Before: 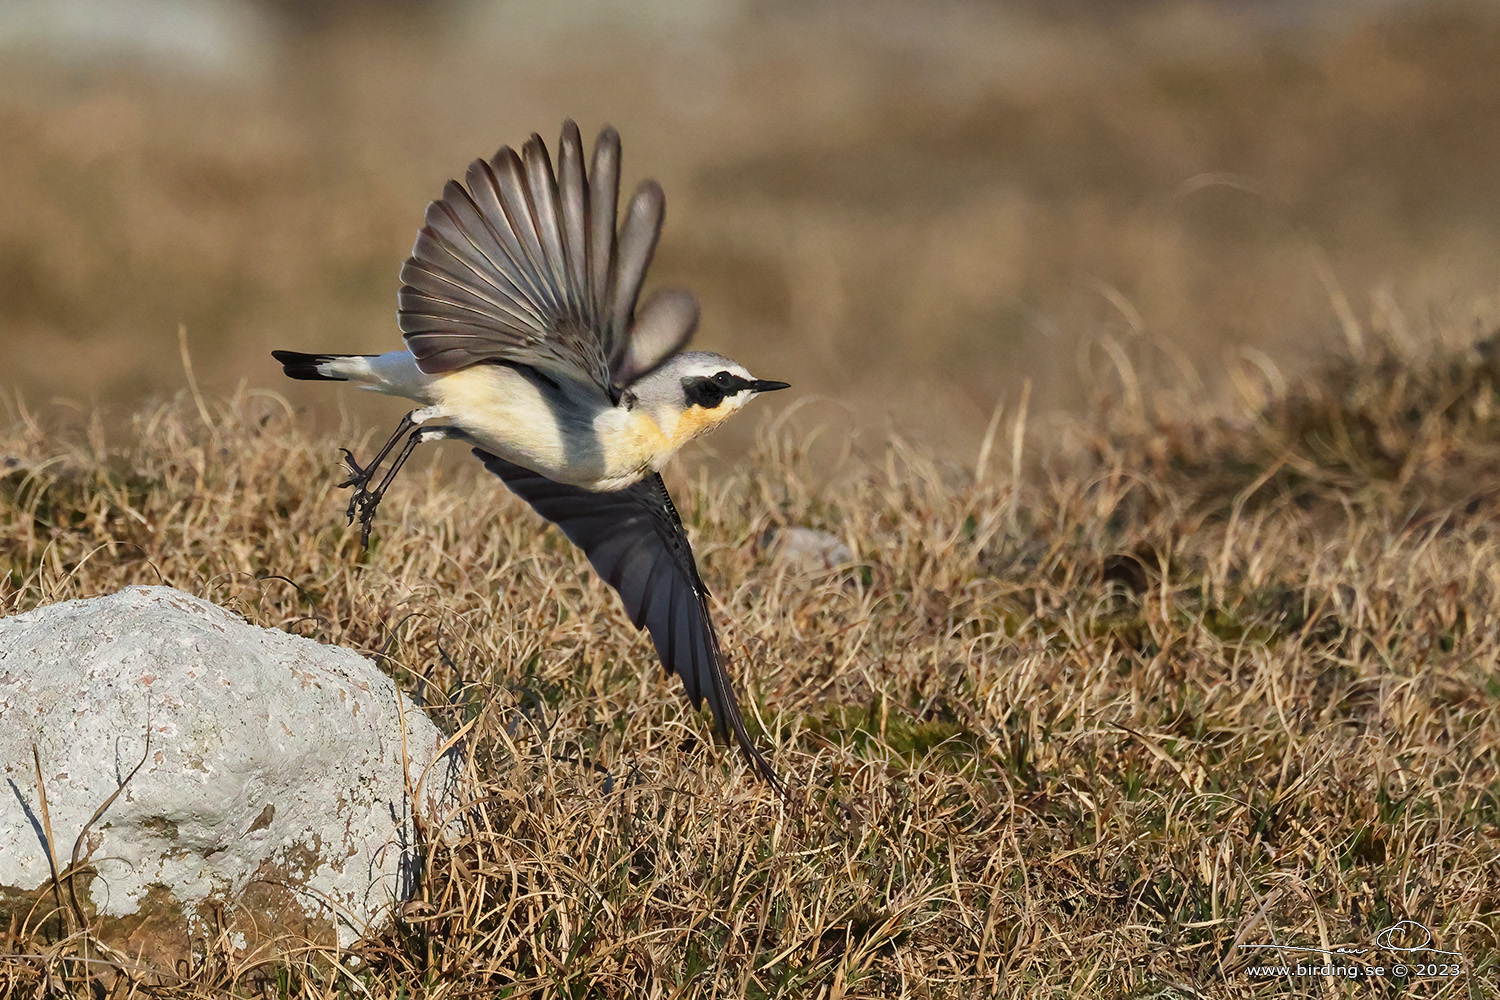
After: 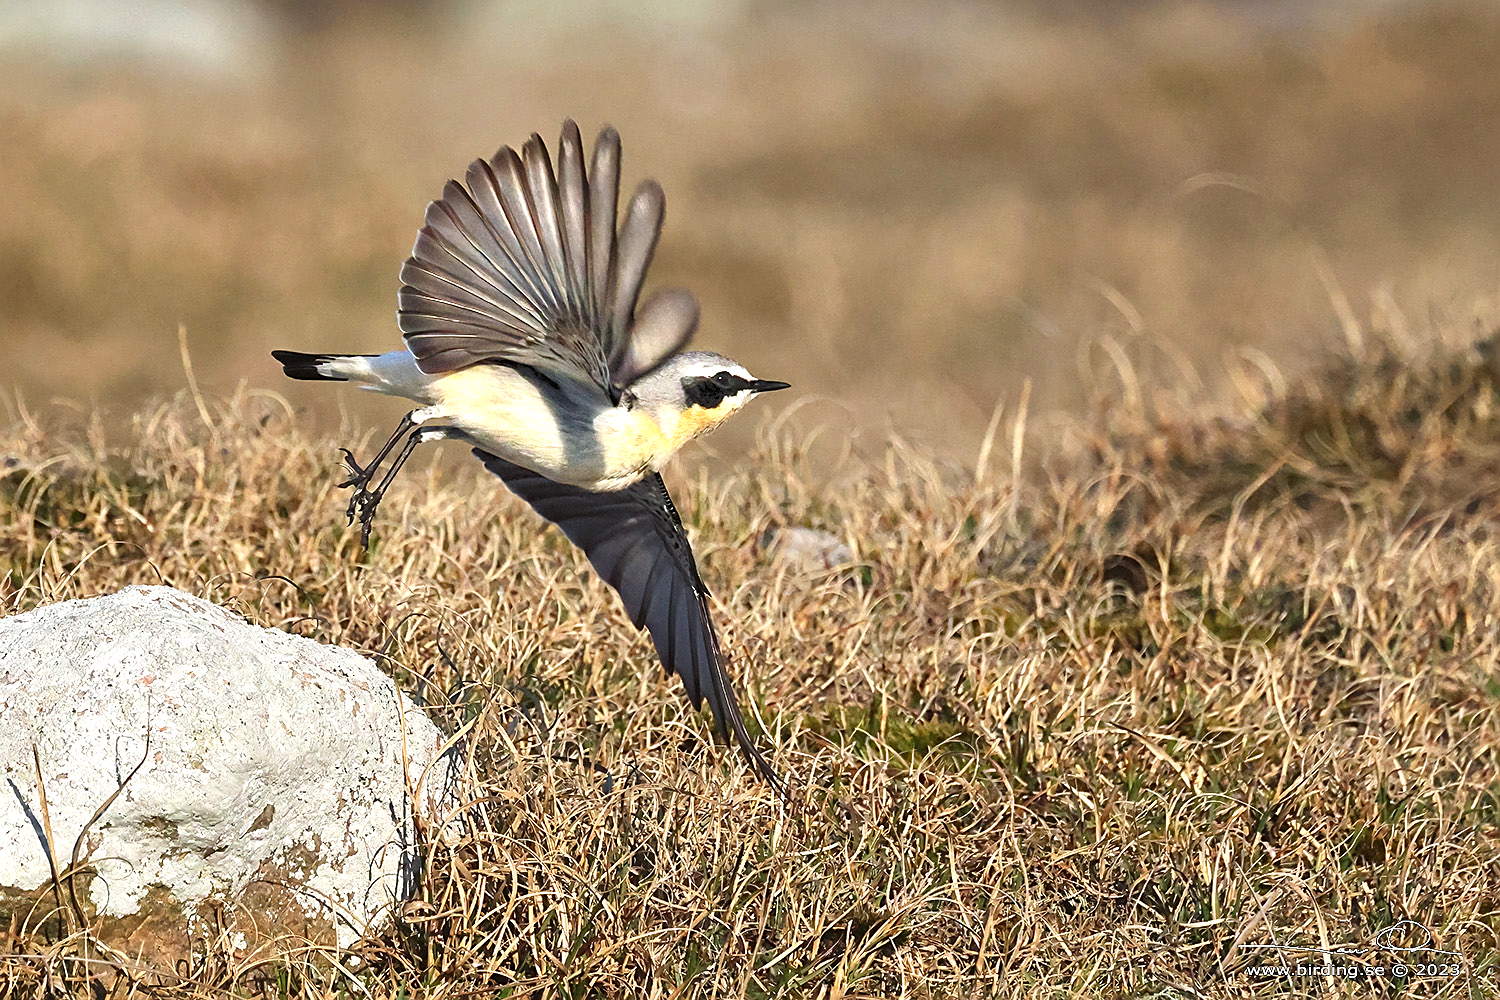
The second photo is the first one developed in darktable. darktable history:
exposure: black level correction 0, exposure 0.69 EV, compensate highlight preservation false
sharpen: amount 0.496
